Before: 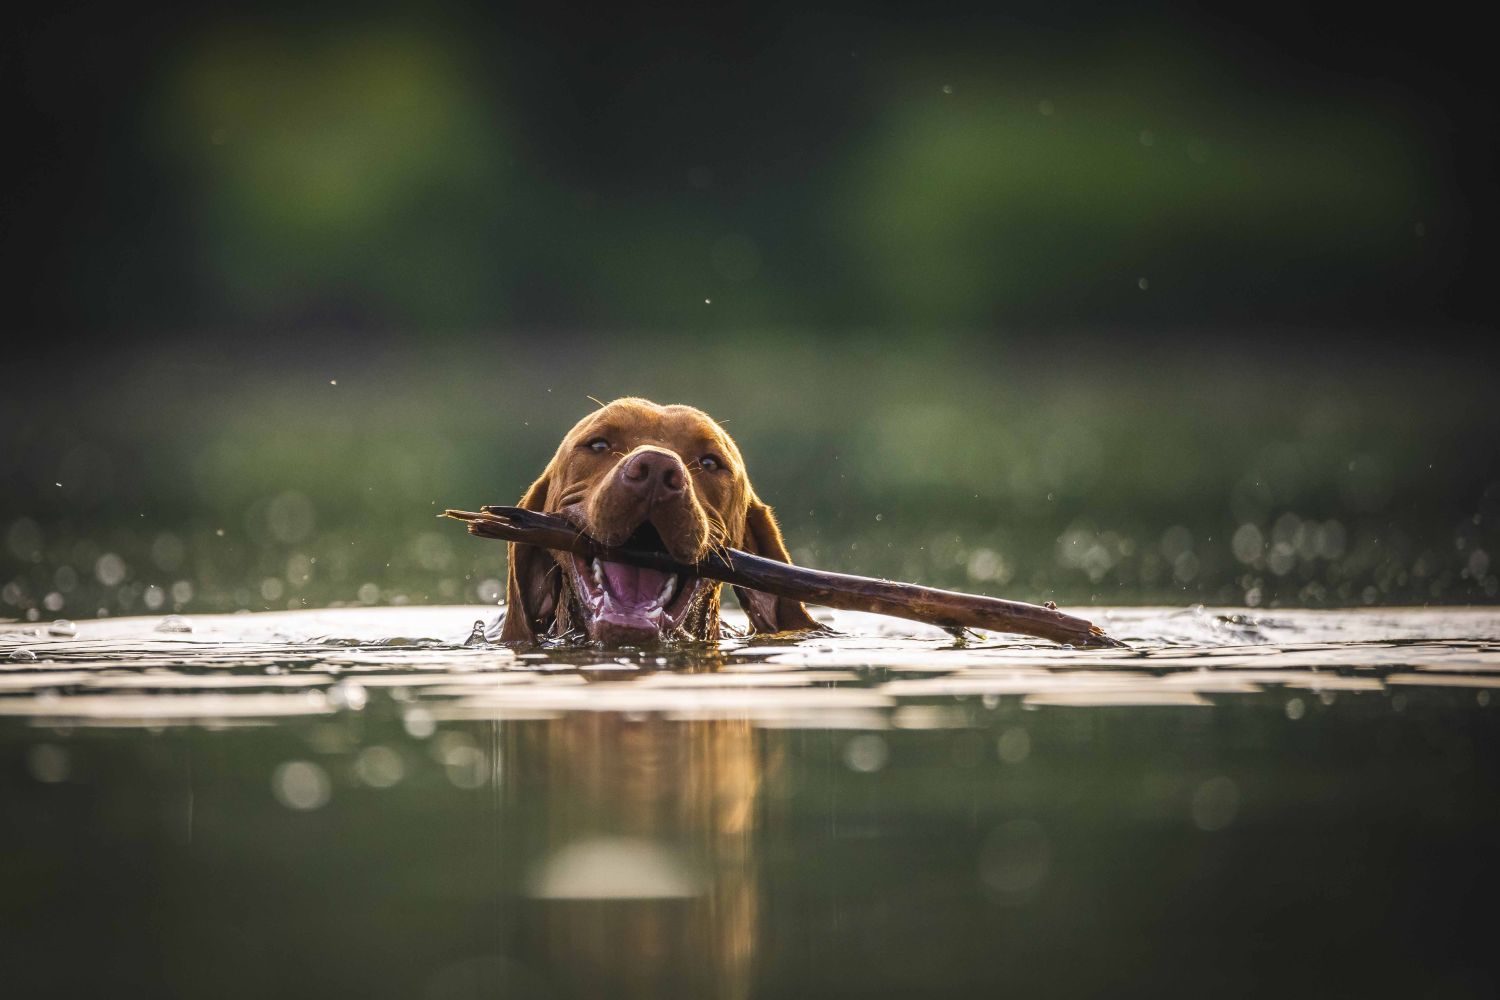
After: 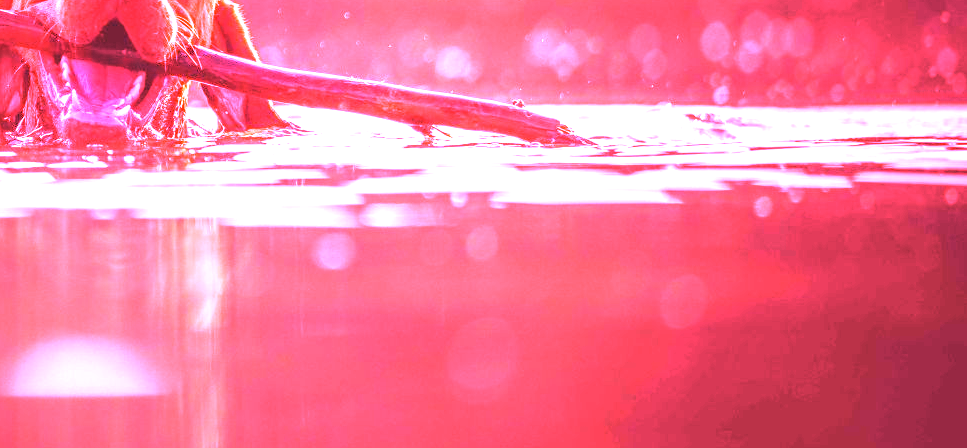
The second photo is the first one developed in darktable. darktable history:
crop and rotate: left 35.509%, top 50.238%, bottom 4.934%
exposure: black level correction 0, exposure 1.1 EV, compensate exposure bias true, compensate highlight preservation false
white balance: red 4.26, blue 1.802
